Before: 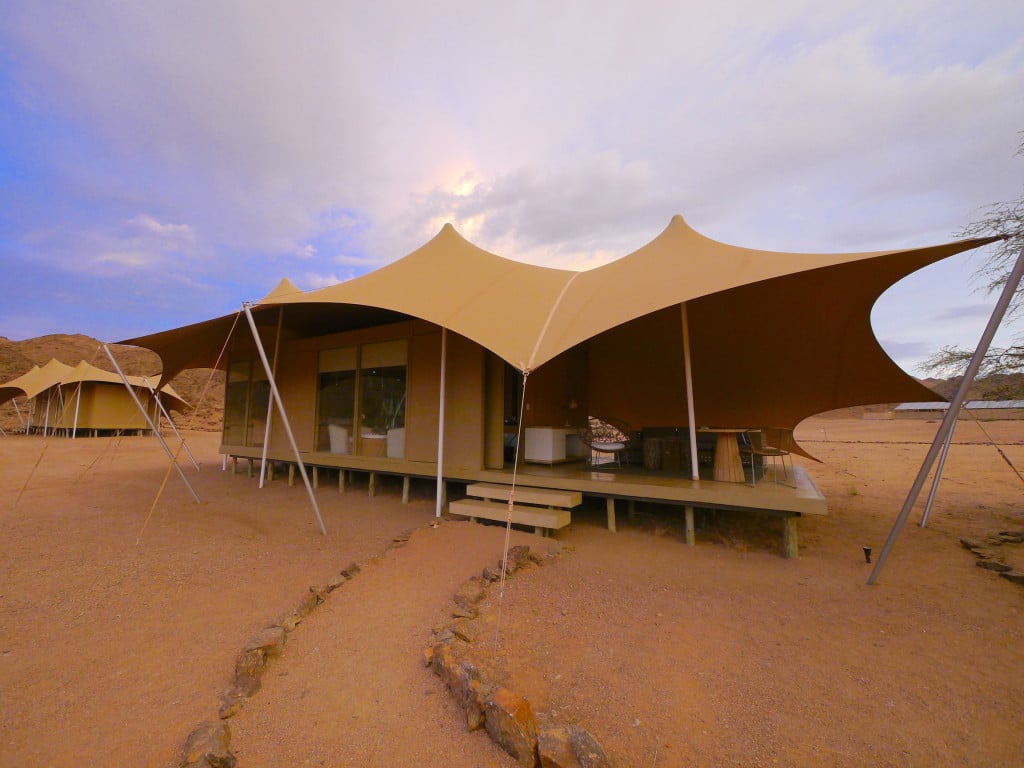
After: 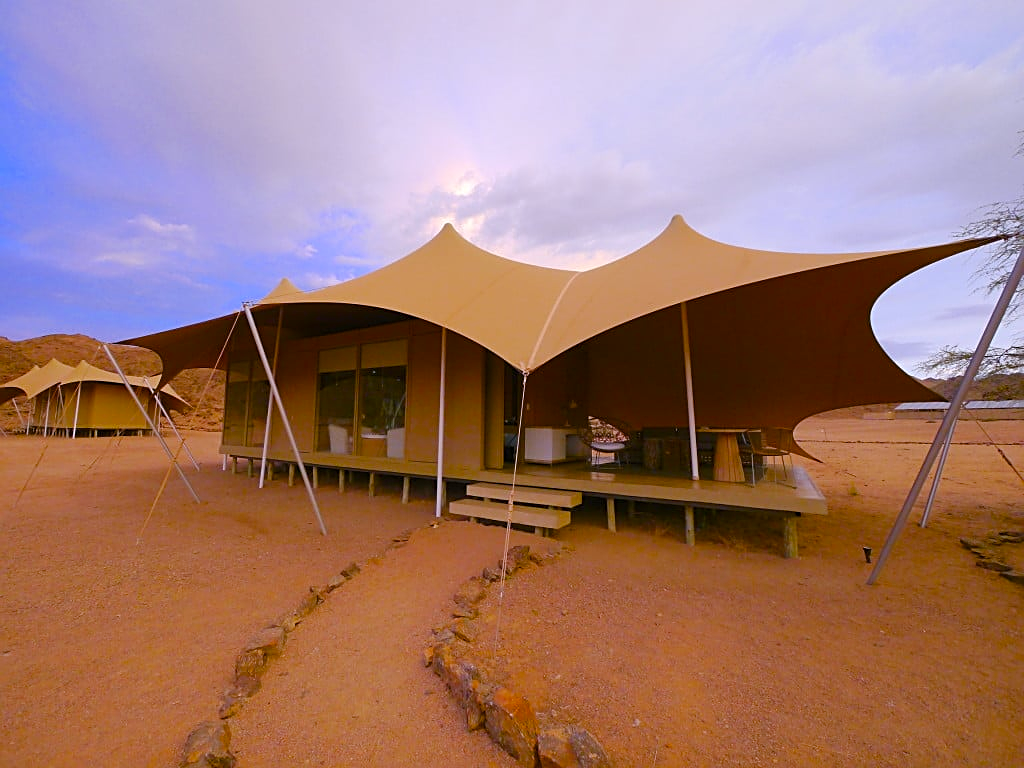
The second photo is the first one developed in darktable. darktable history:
sharpen: on, module defaults
white balance: red 1.004, blue 1.096
color zones: curves: ch1 [(0, 0.523) (0.143, 0.545) (0.286, 0.52) (0.429, 0.506) (0.571, 0.503) (0.714, 0.503) (0.857, 0.508) (1, 0.523)]
color balance rgb: perceptual saturation grading › global saturation 20%, perceptual saturation grading › highlights -25%, perceptual saturation grading › shadows 25%
